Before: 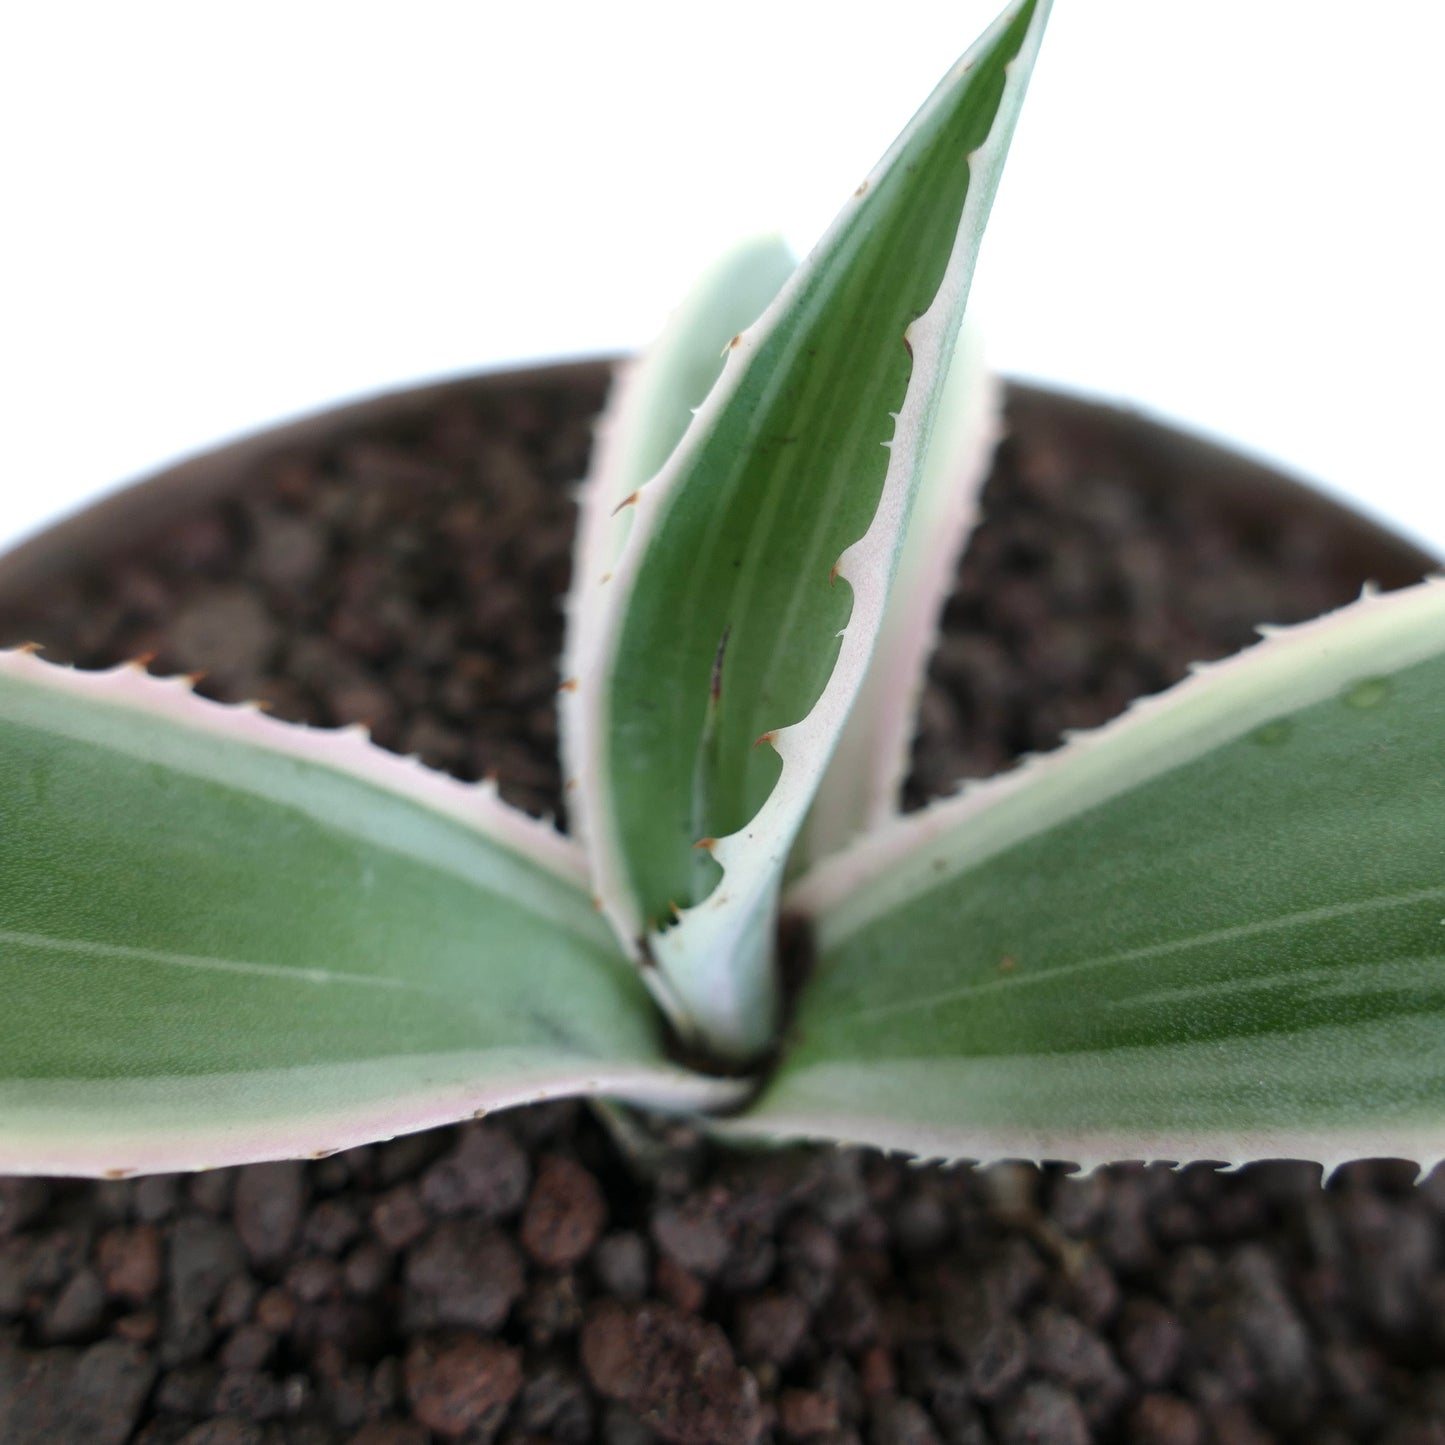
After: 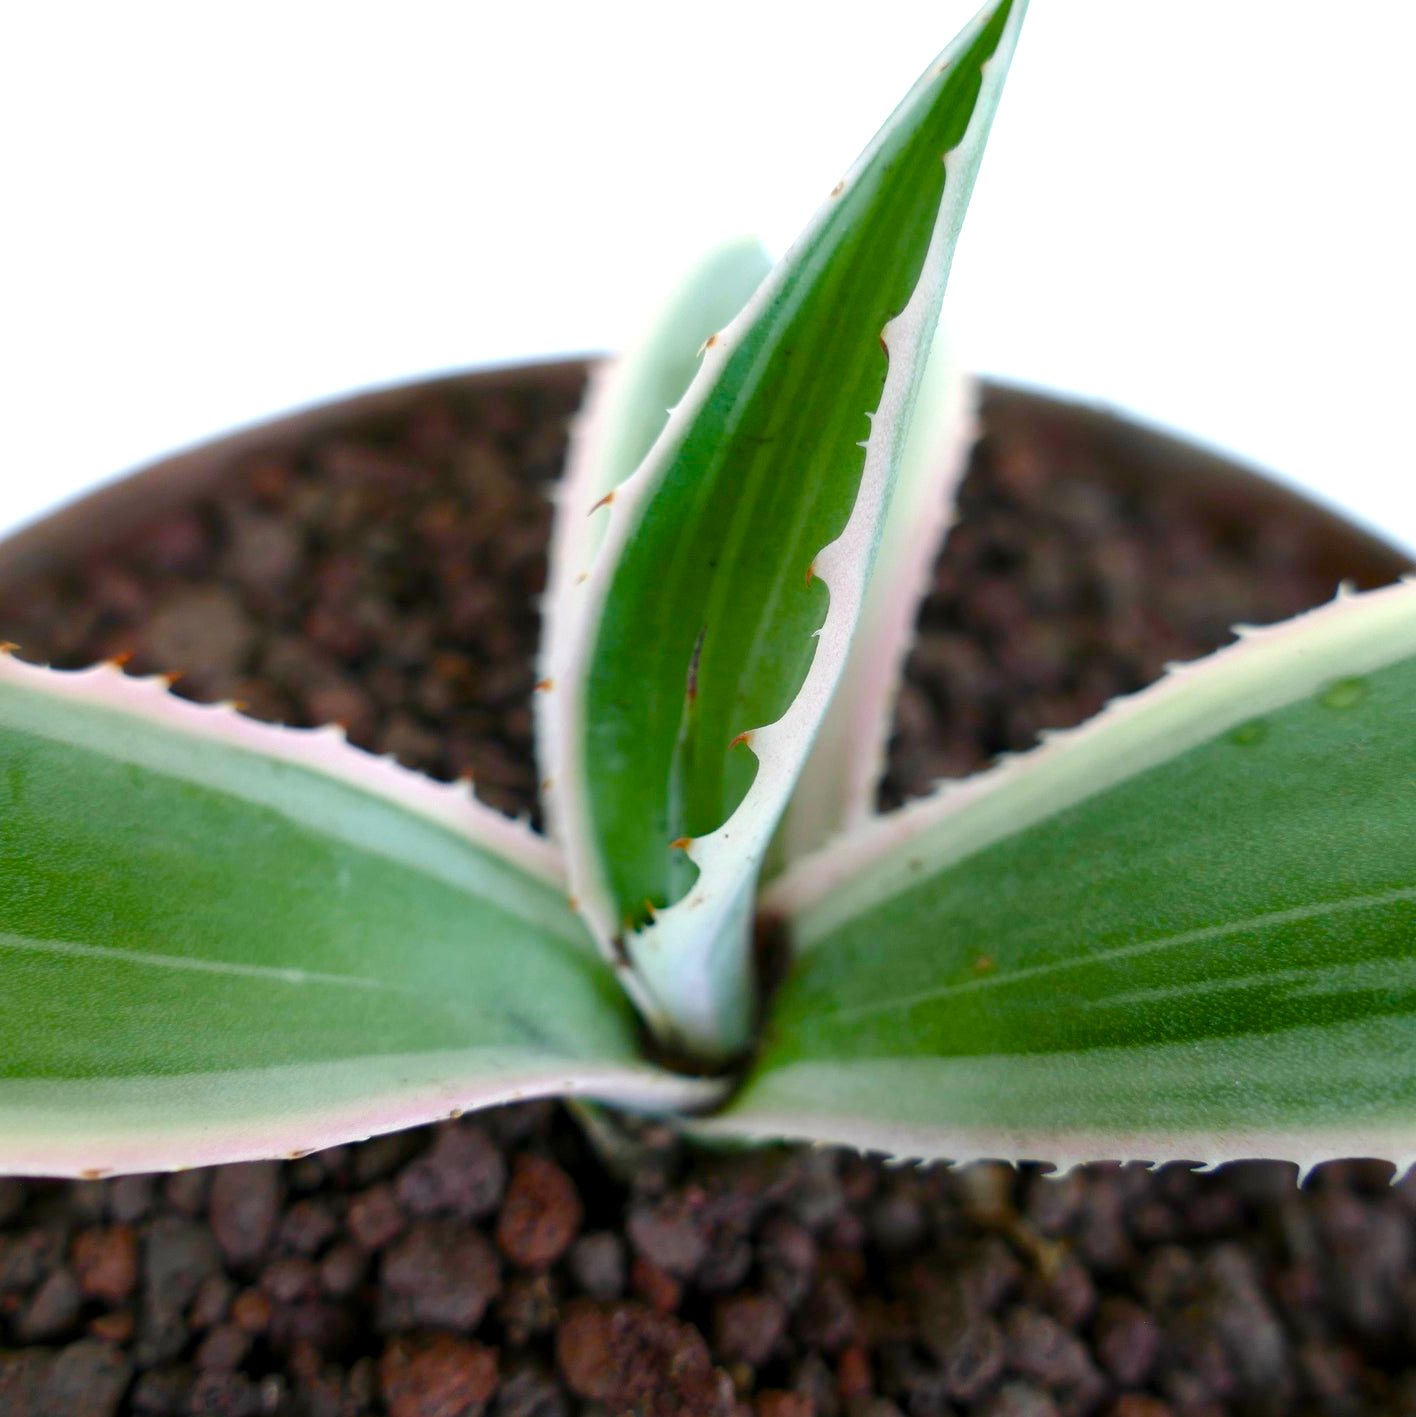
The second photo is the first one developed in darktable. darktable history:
exposure: black level correction 0.002, exposure 0.147 EV, compensate exposure bias true, compensate highlight preservation false
crop: left 1.684%, right 0.288%, bottom 1.872%
color balance rgb: linear chroma grading › global chroma 14.818%, perceptual saturation grading › global saturation 0.792%, perceptual saturation grading › mid-tones 6.355%, perceptual saturation grading › shadows 71.372%, global vibrance 20%
